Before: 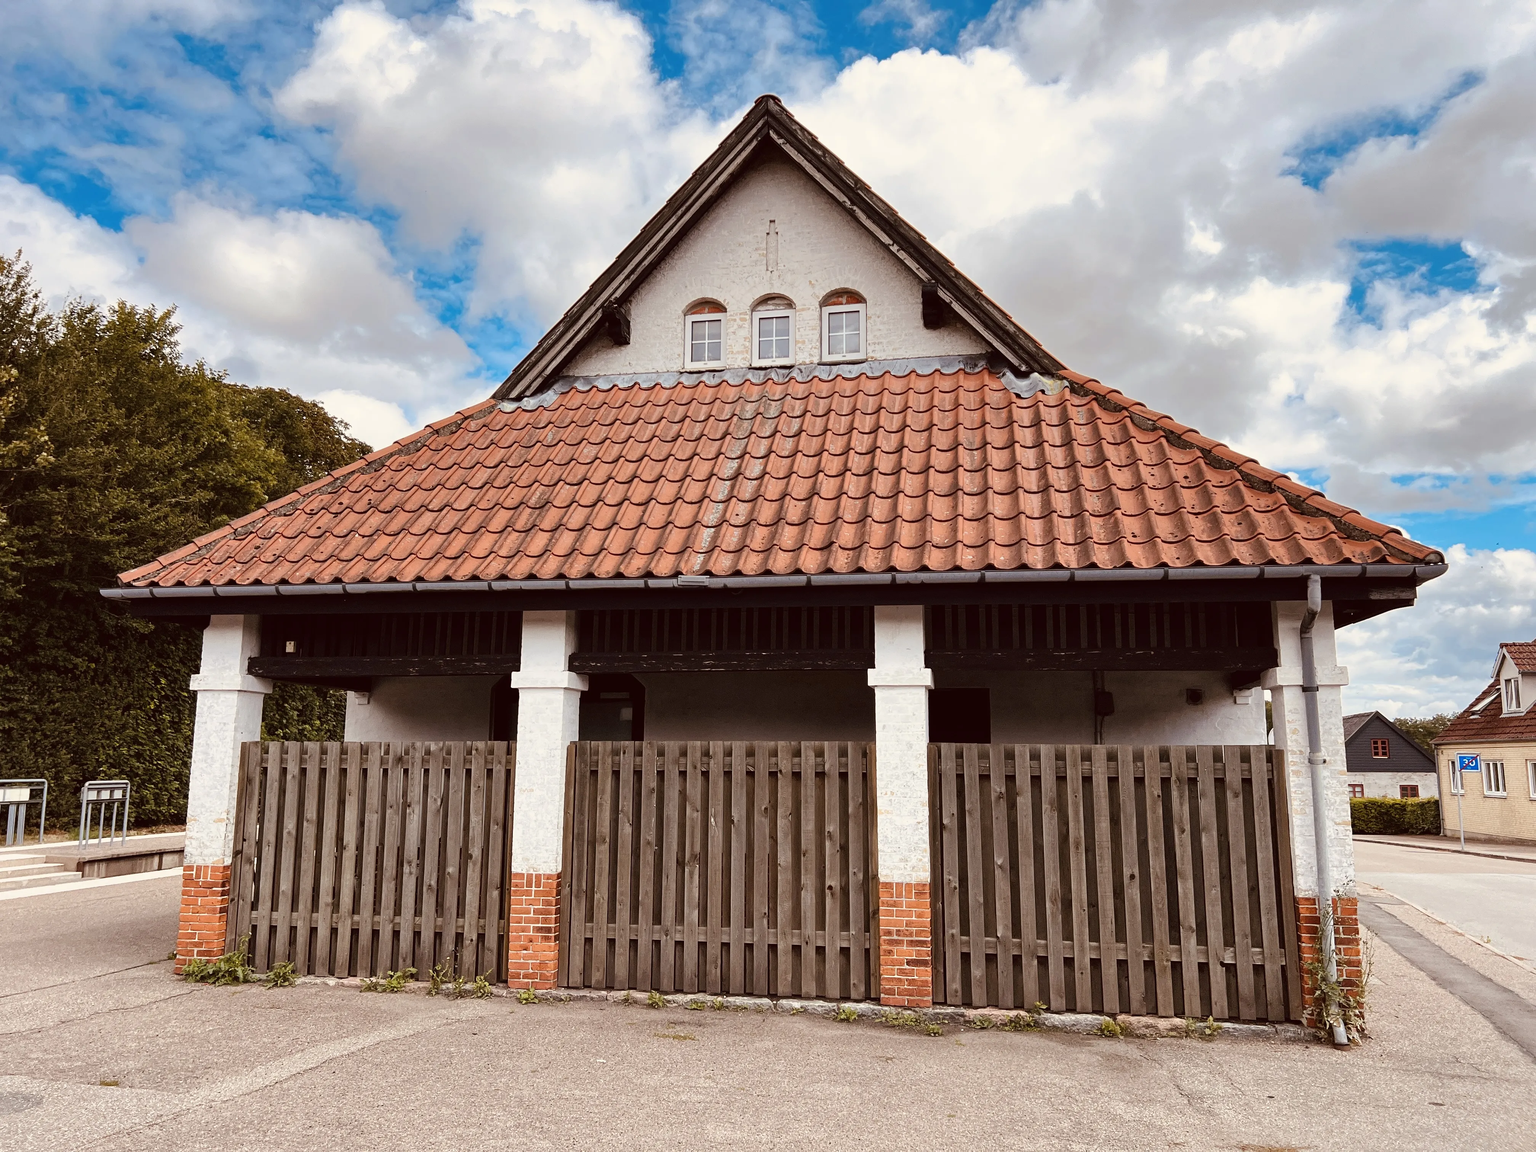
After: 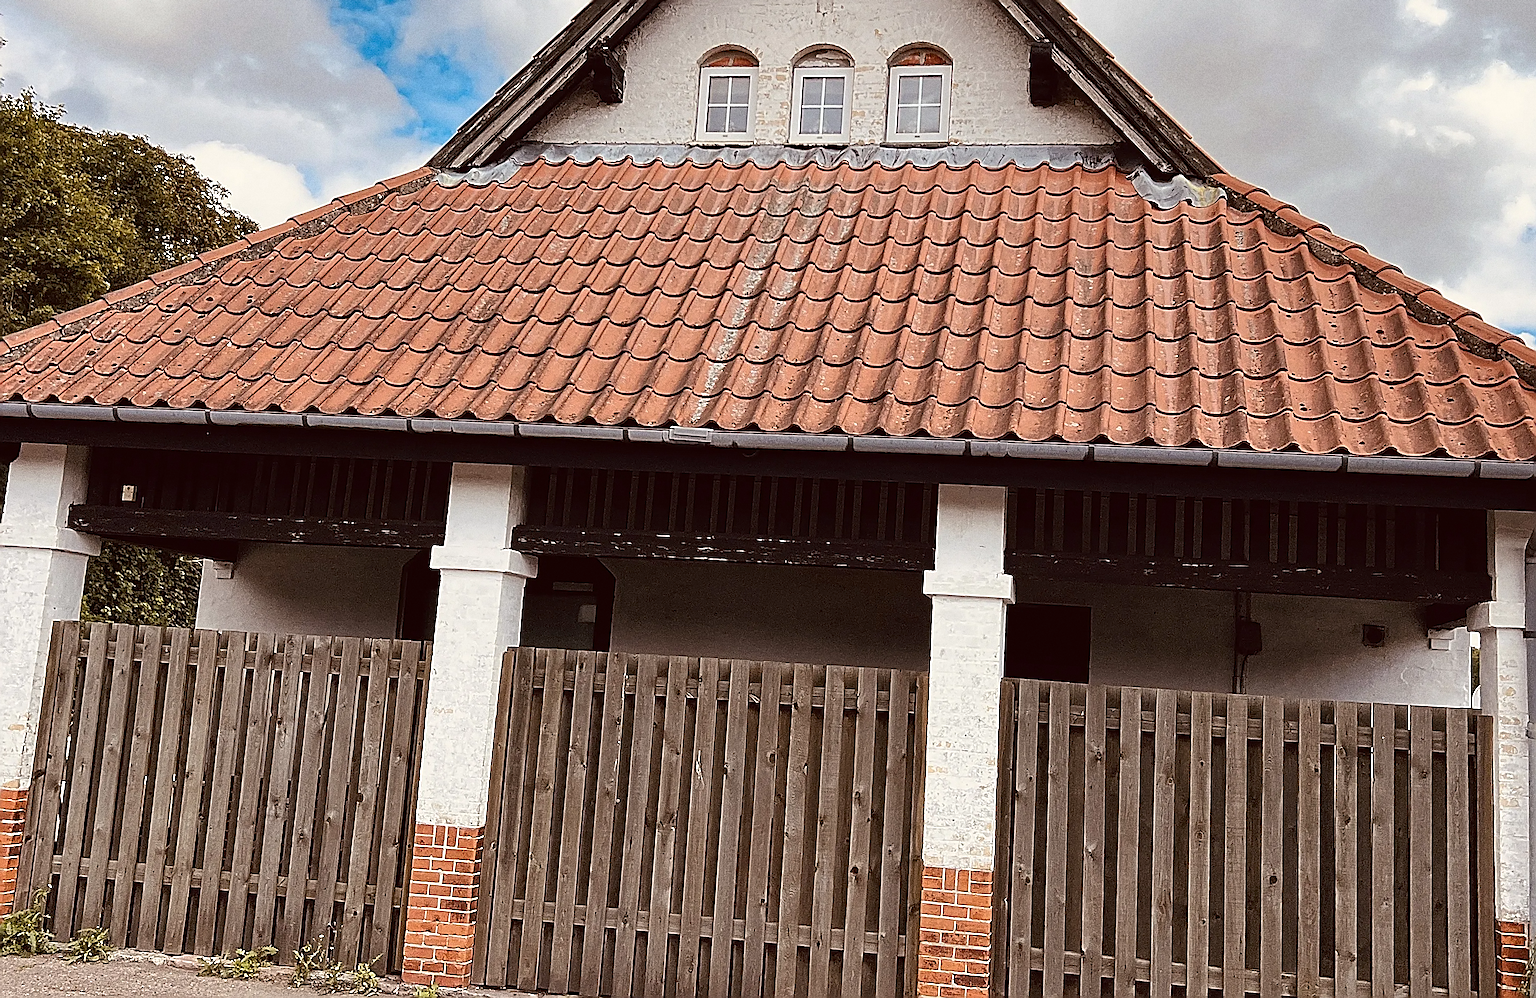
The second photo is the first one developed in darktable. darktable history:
grain: coarseness 0.09 ISO, strength 40%
crop and rotate: angle -3.37°, left 9.79%, top 20.73%, right 12.42%, bottom 11.82%
sharpen: amount 2
